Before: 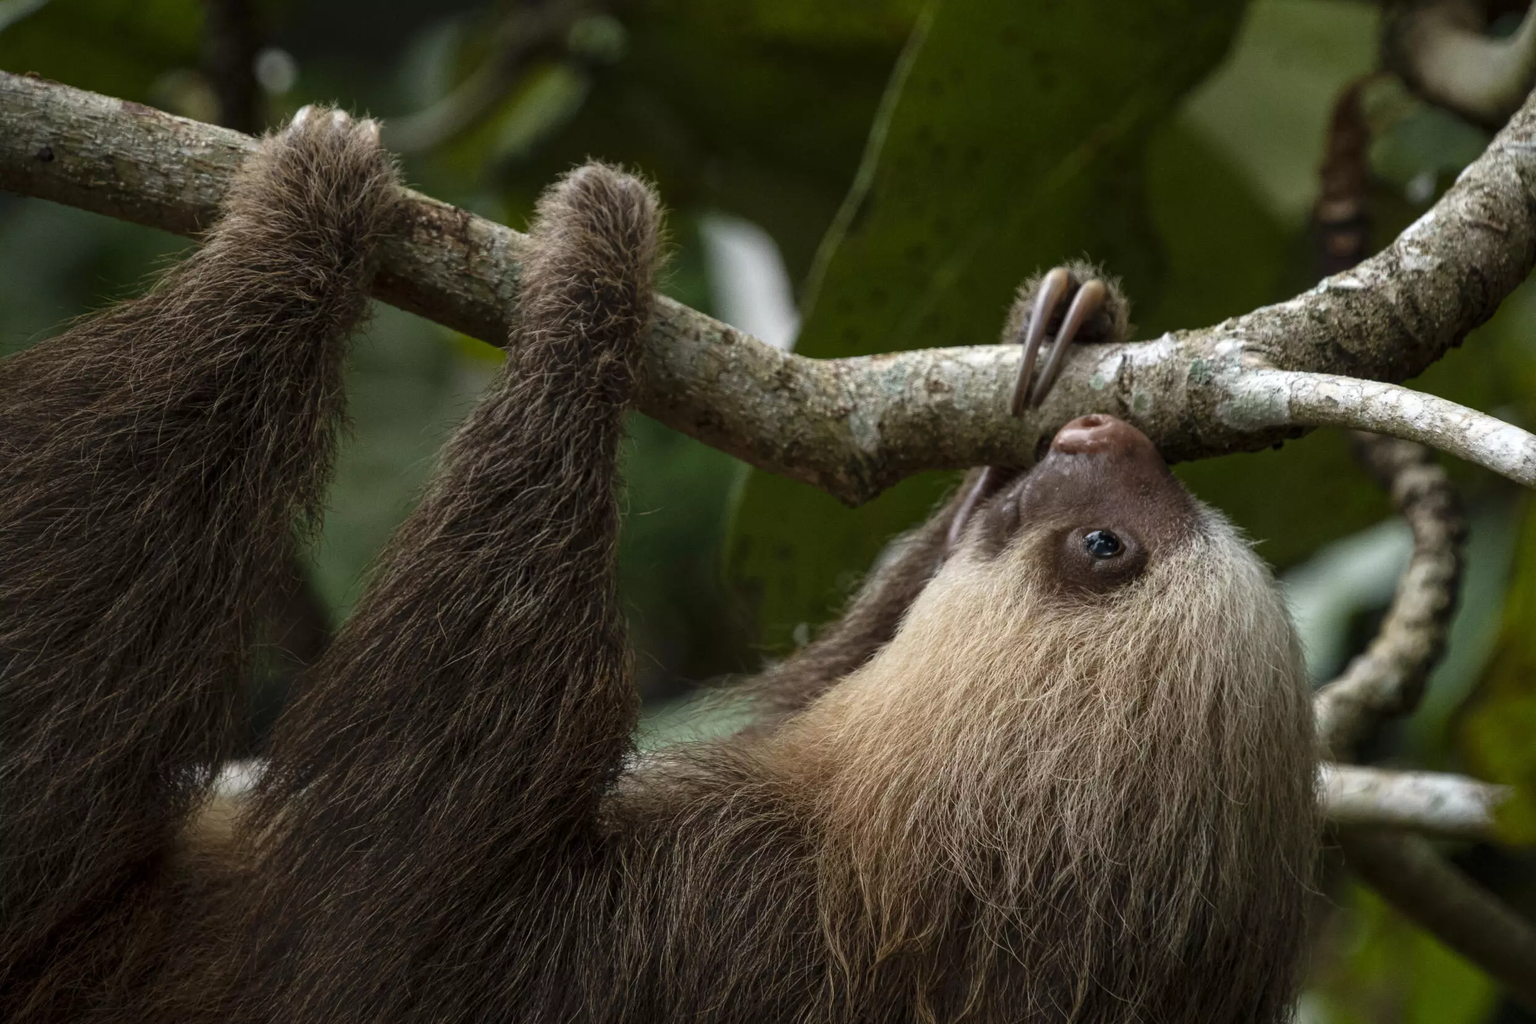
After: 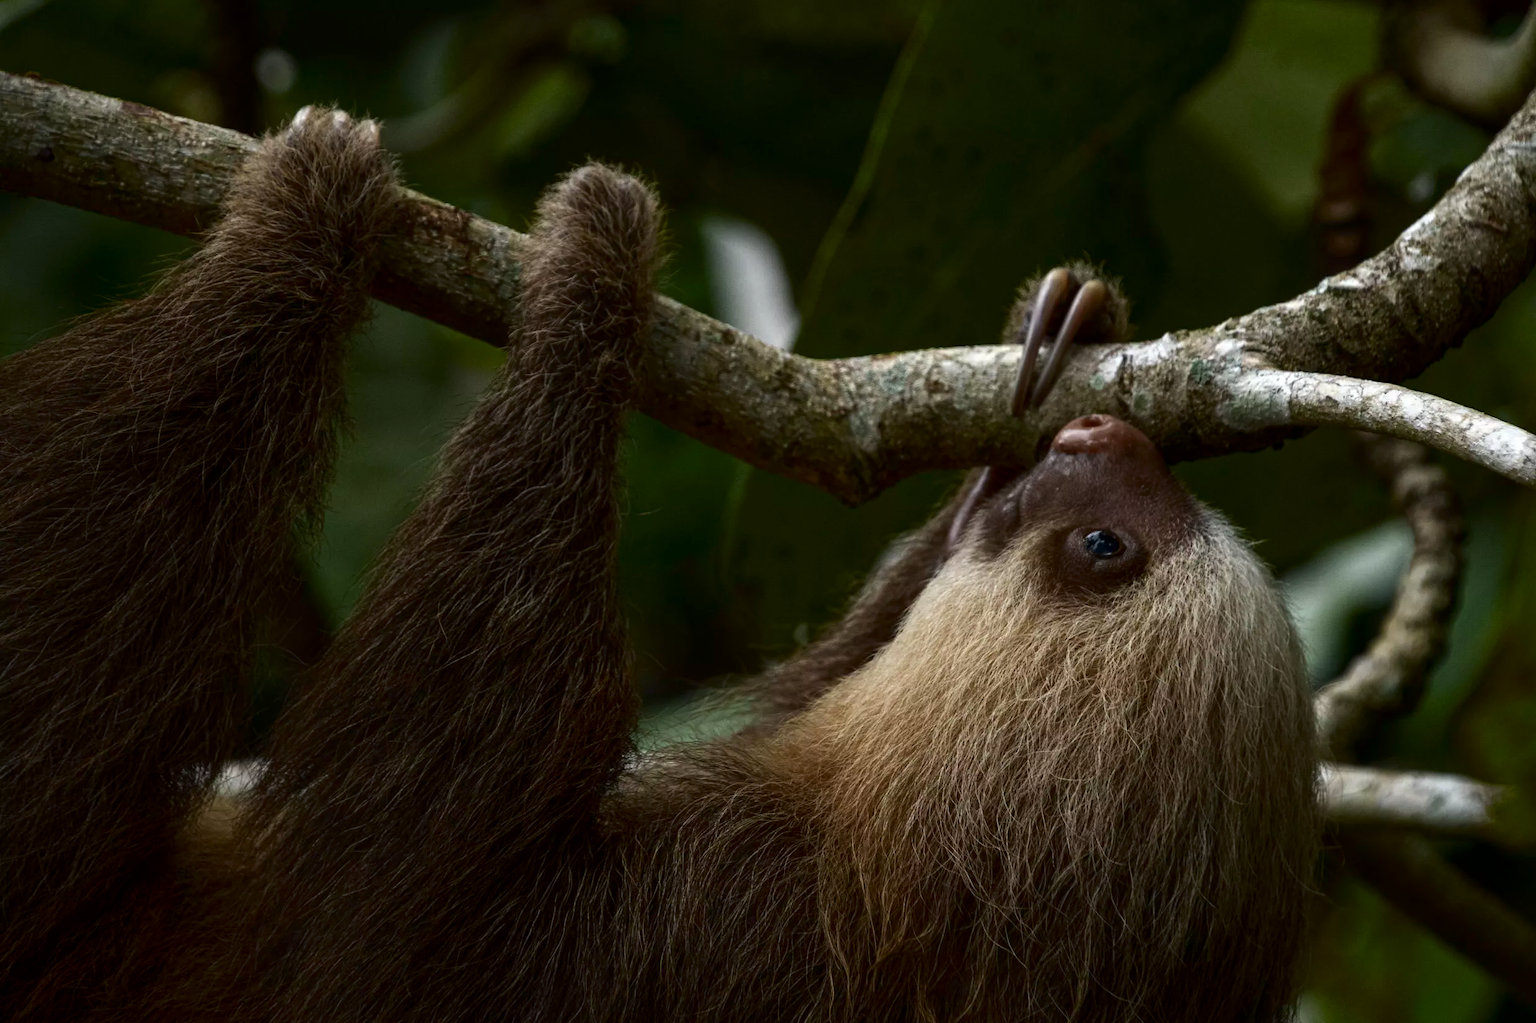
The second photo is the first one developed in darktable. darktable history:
contrast brightness saturation: brightness -0.249, saturation 0.197
